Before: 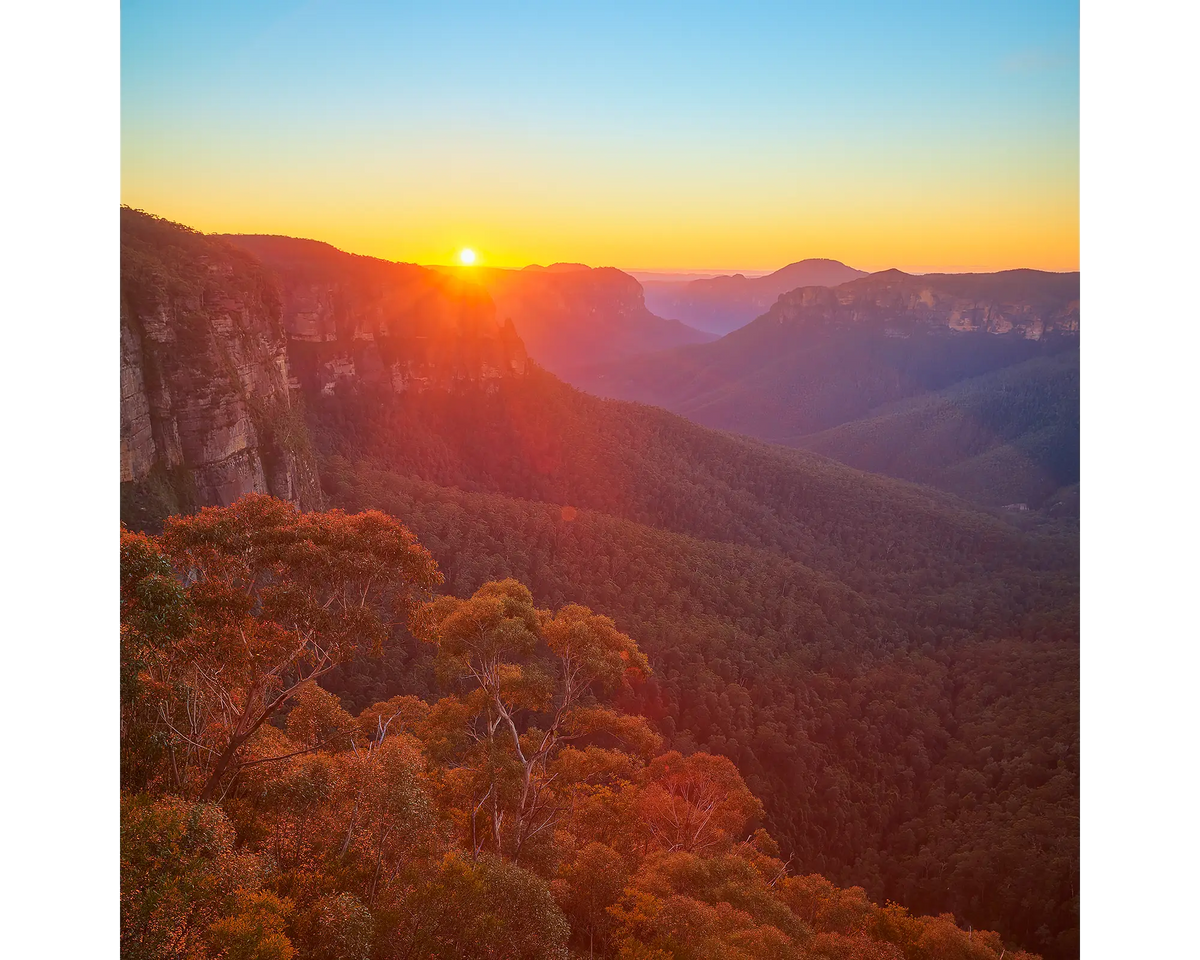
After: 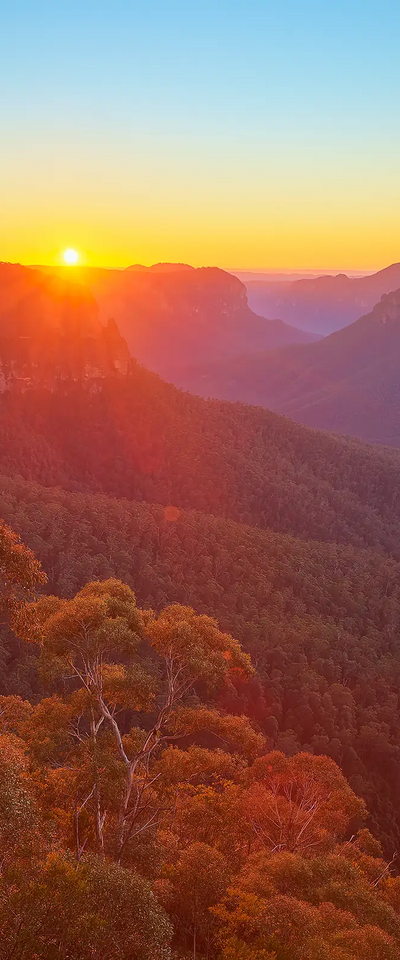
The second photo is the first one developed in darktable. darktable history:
crop: left 33.16%, right 33.352%
